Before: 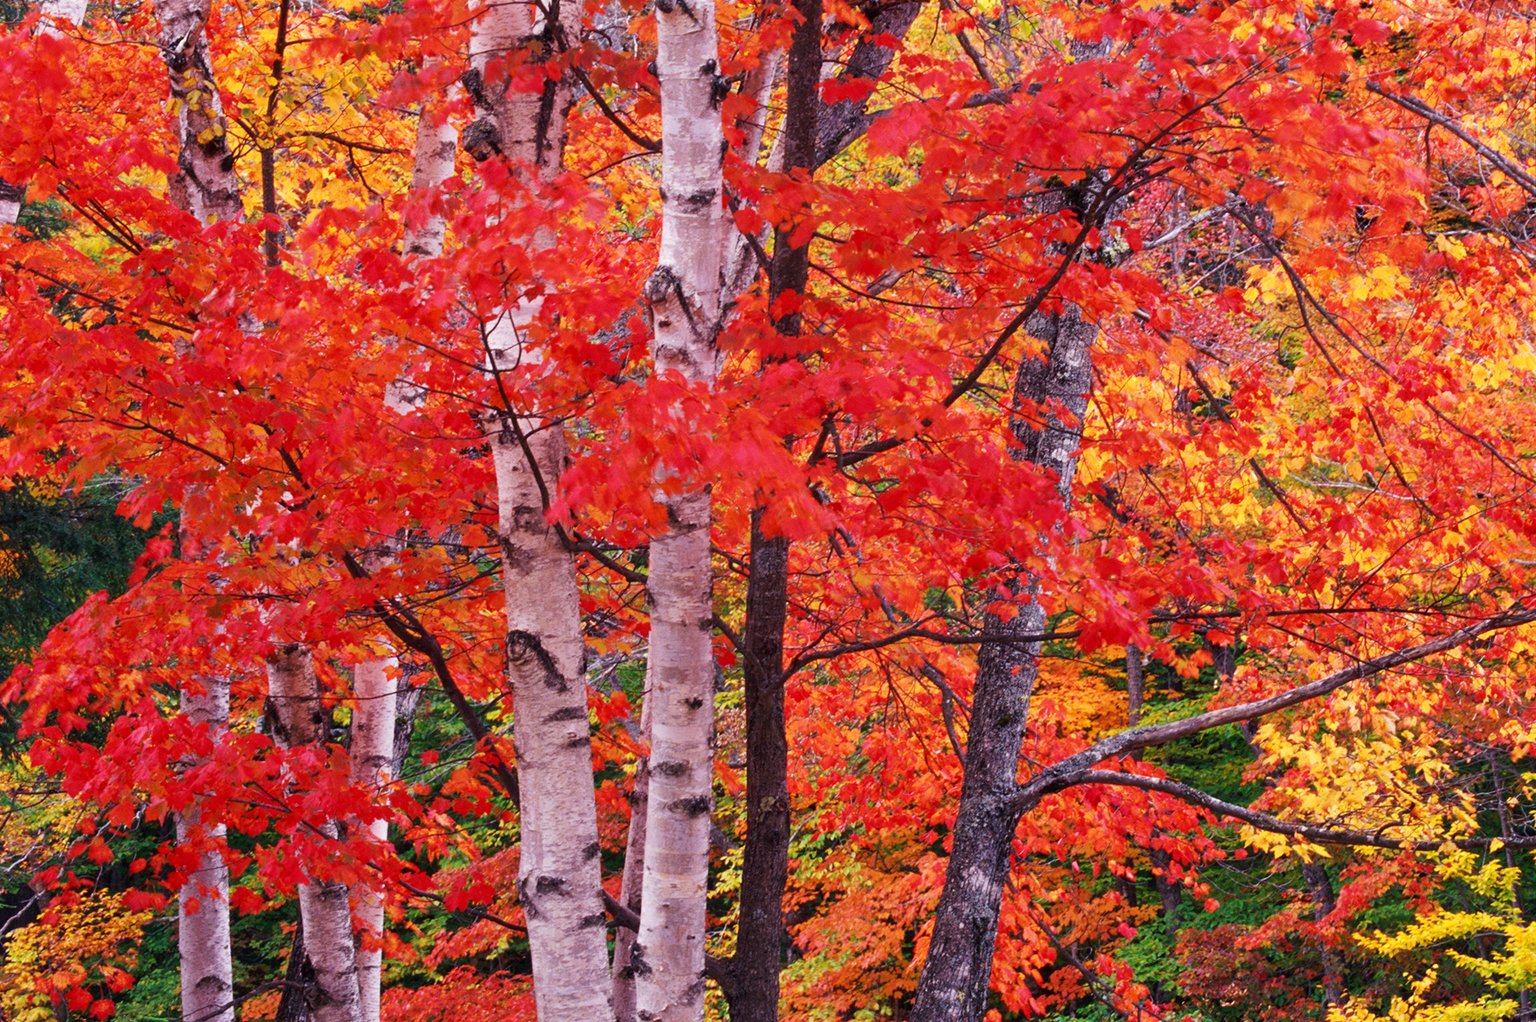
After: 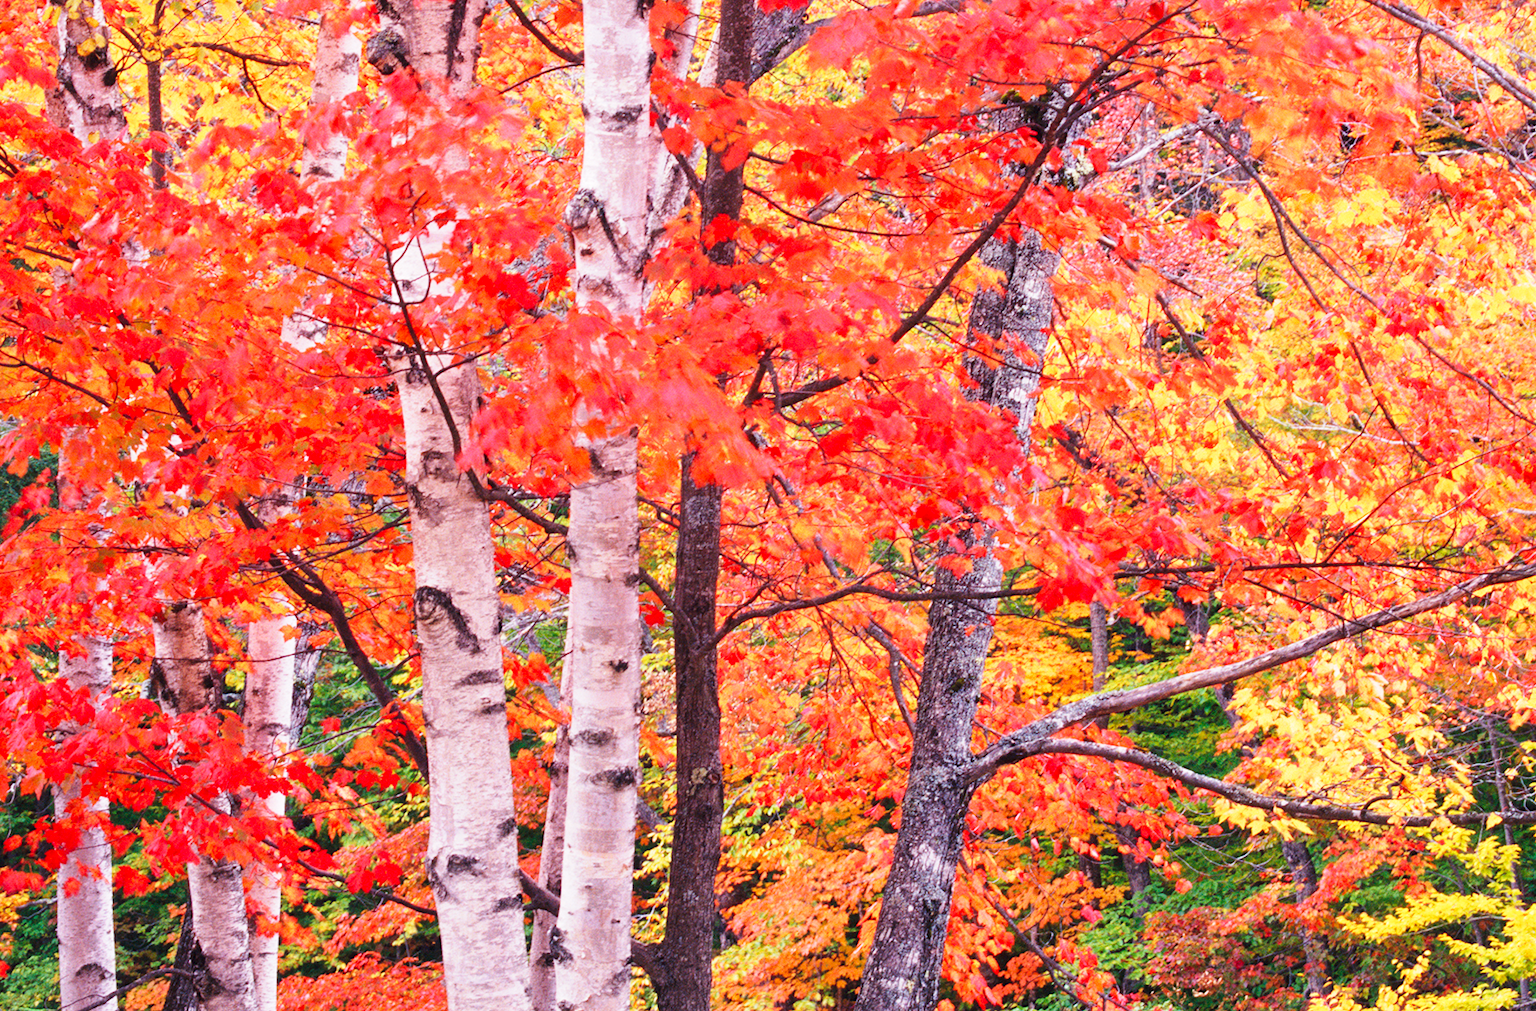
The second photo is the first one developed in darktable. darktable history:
crop and rotate: left 8.262%, top 9.226%
base curve: curves: ch0 [(0, 0) (0.028, 0.03) (0.121, 0.232) (0.46, 0.748) (0.859, 0.968) (1, 1)], preserve colors none
